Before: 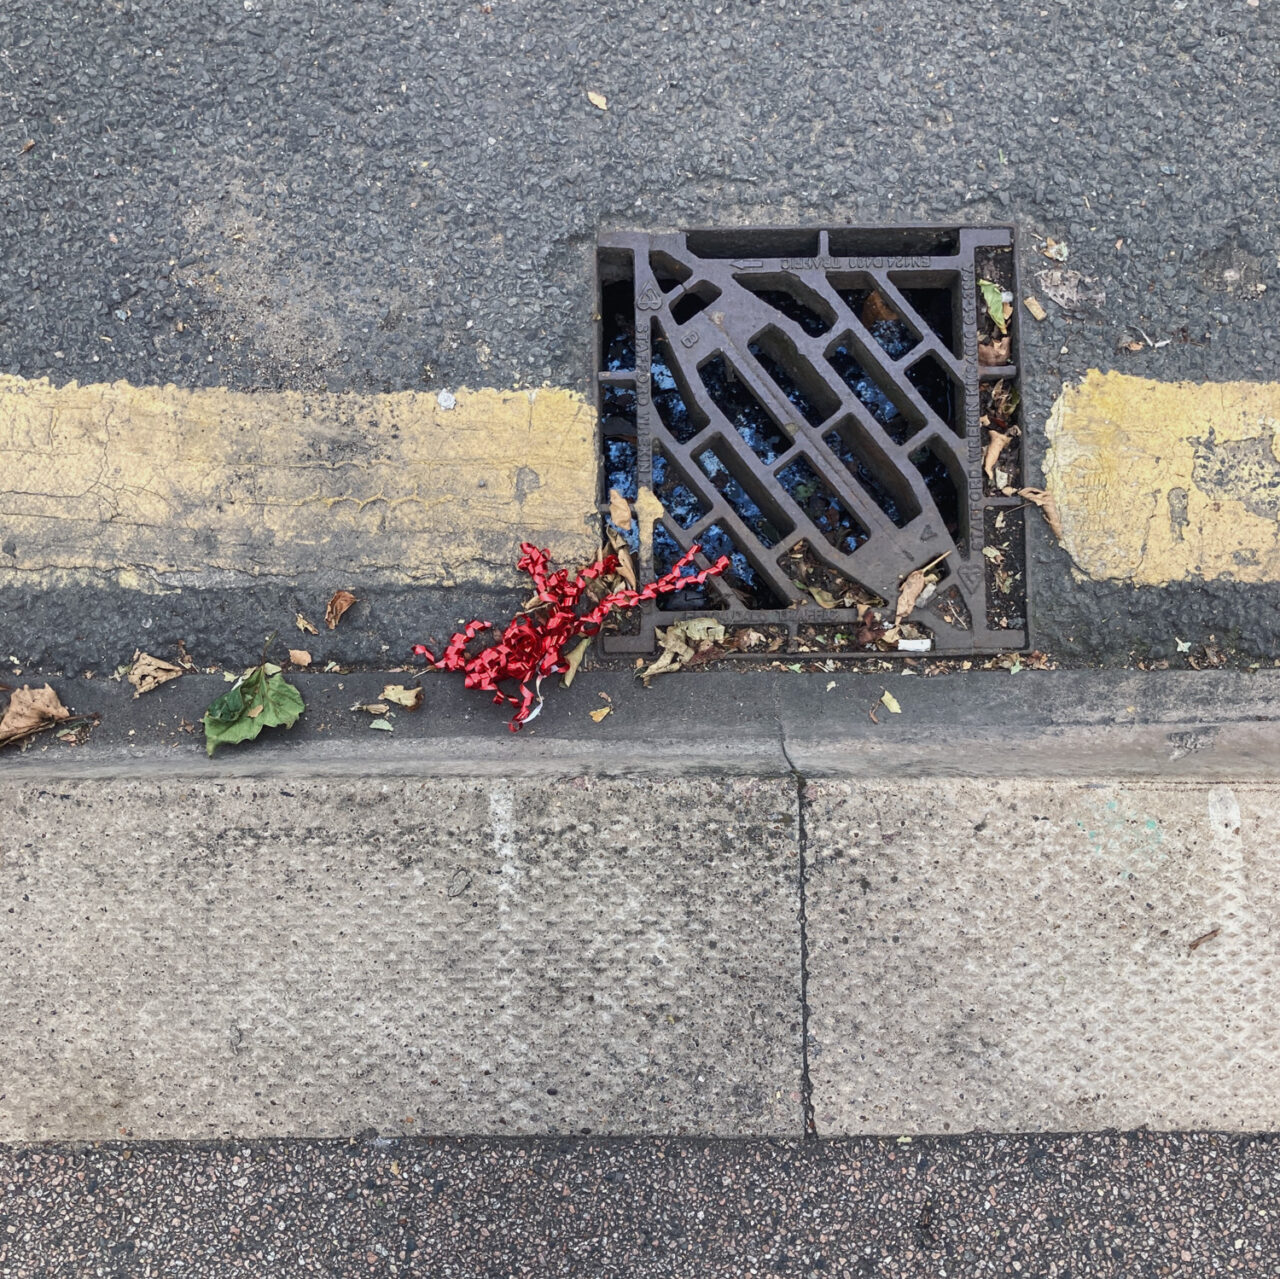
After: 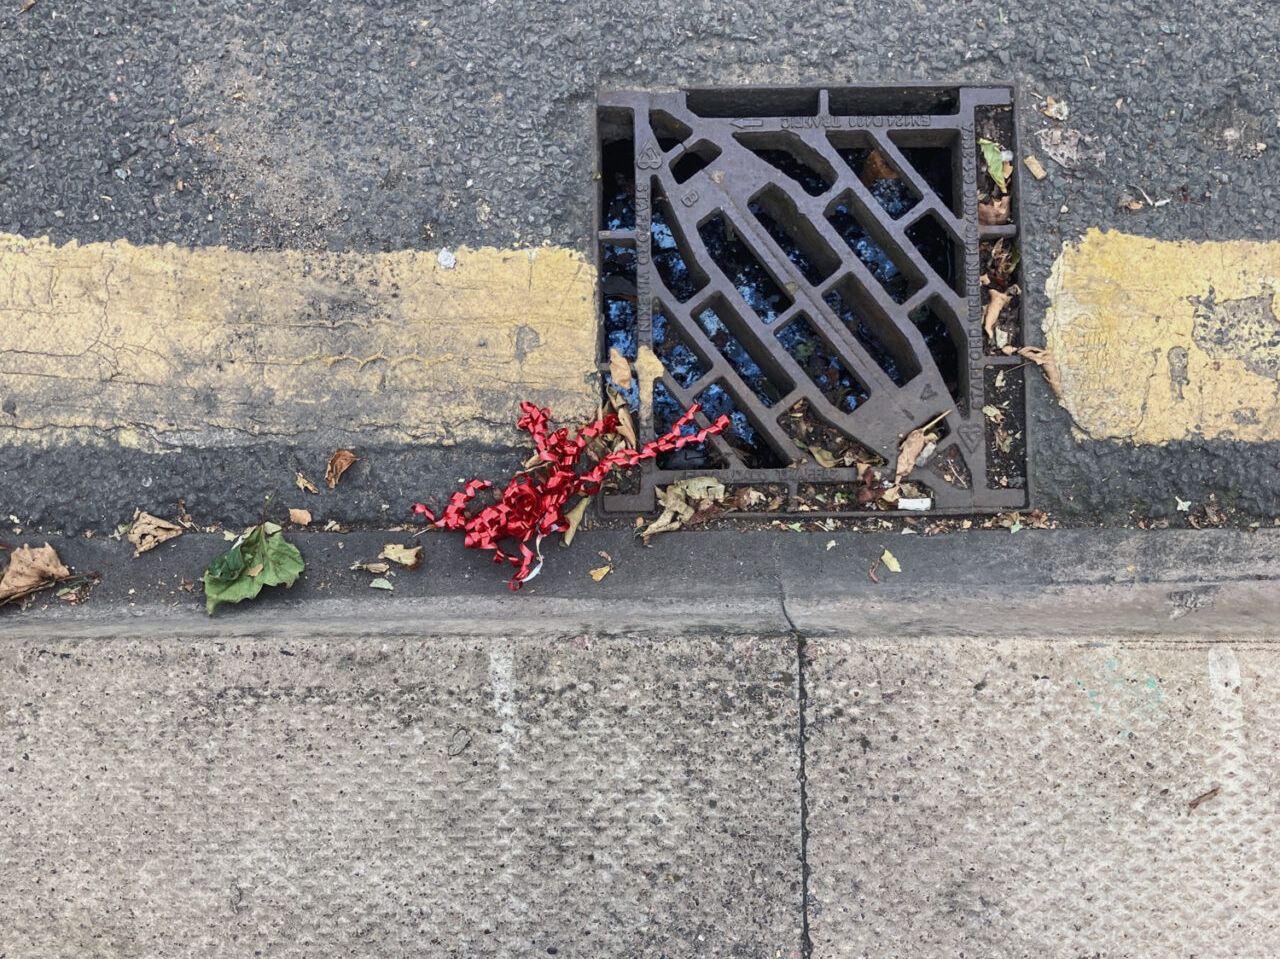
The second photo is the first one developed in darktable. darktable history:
crop: top 11.038%, bottom 13.962%
exposure: compensate highlight preservation false
